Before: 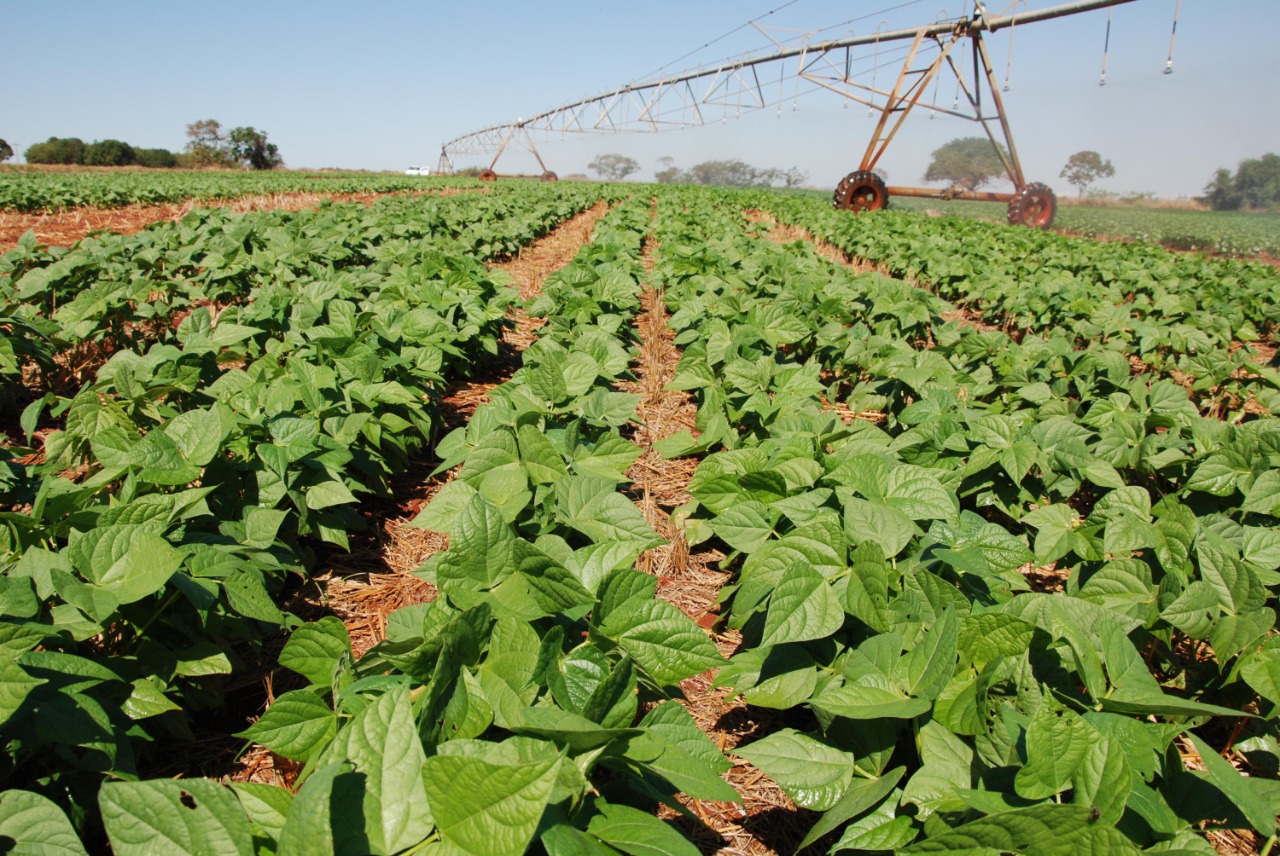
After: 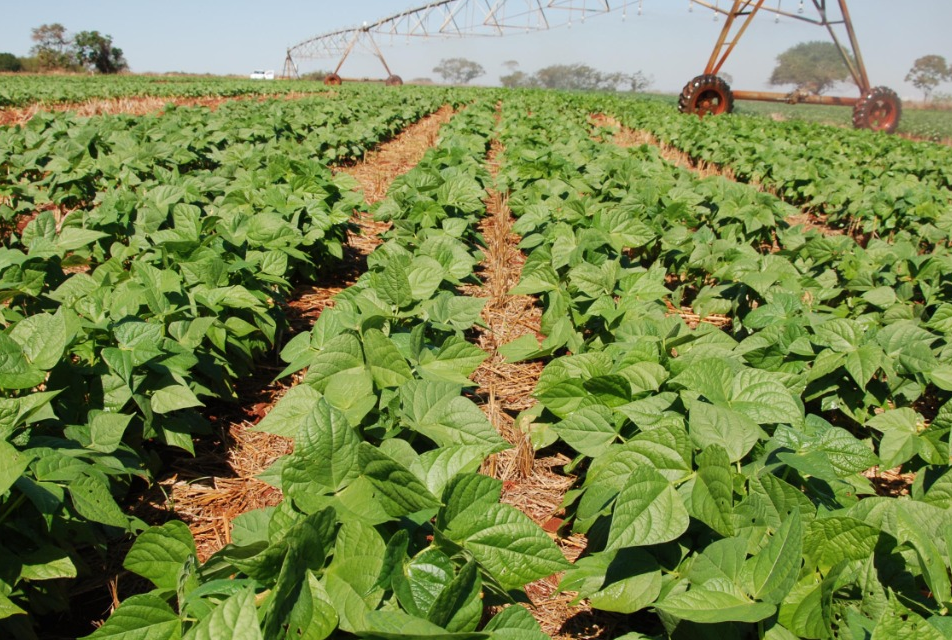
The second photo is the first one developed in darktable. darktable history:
crop and rotate: left 12.187%, top 11.421%, right 13.392%, bottom 13.792%
